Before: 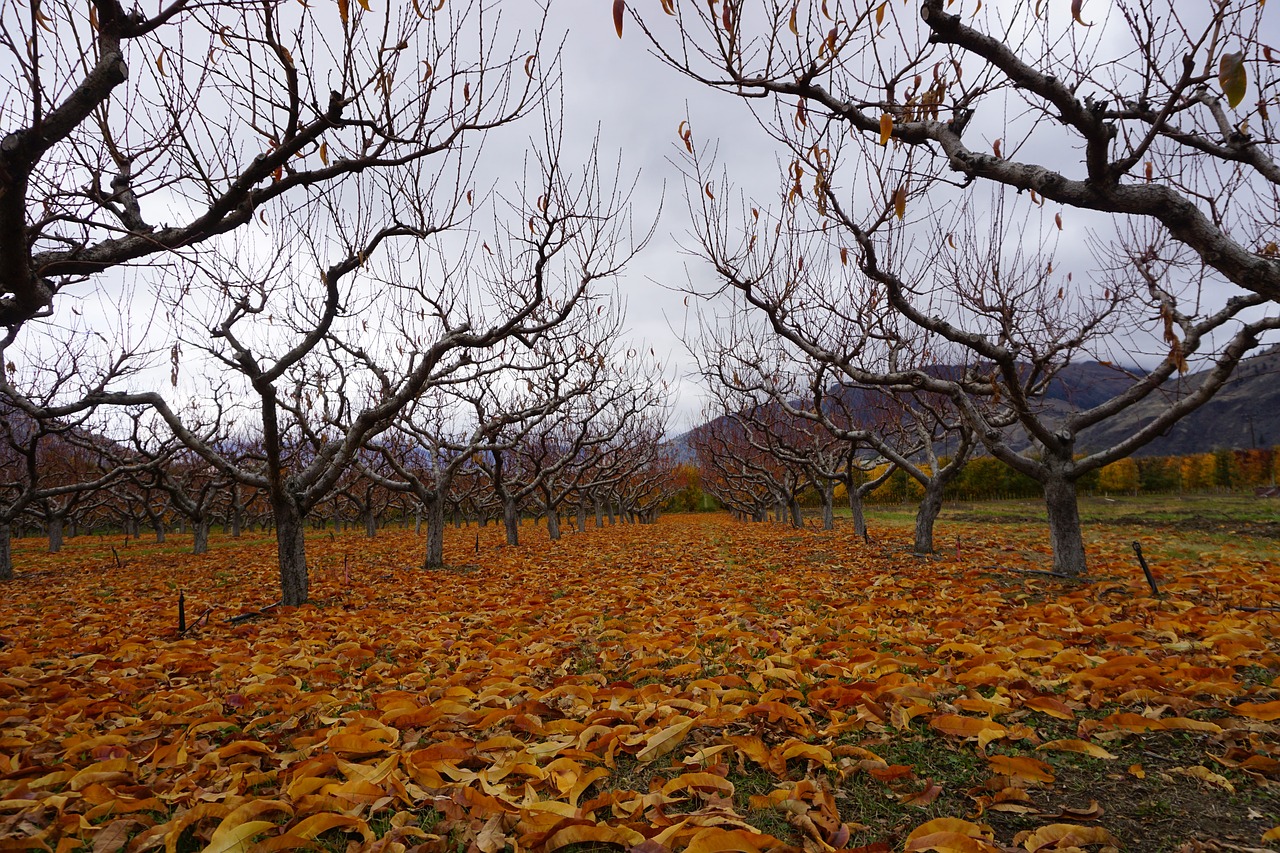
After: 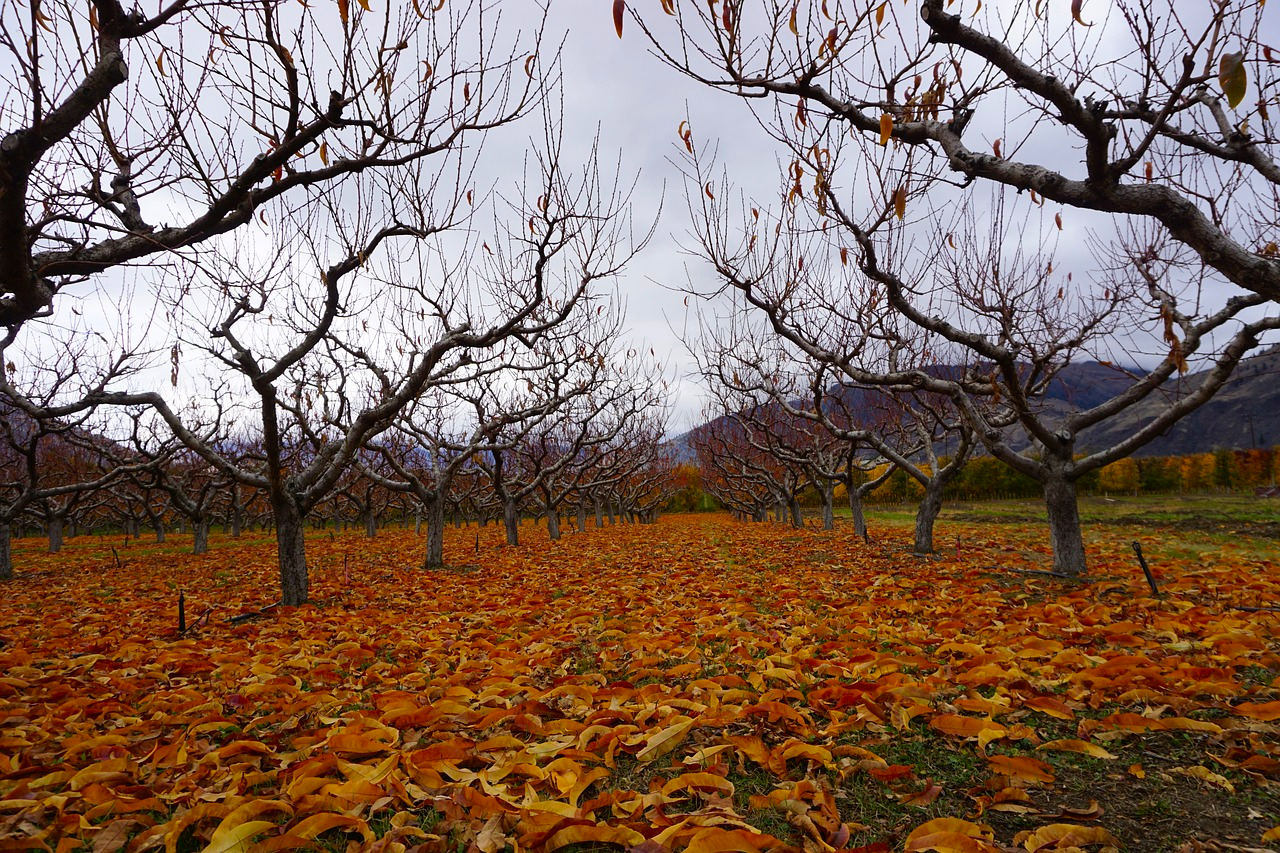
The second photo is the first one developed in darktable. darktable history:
contrast brightness saturation: contrast 0.083, saturation 0.196
